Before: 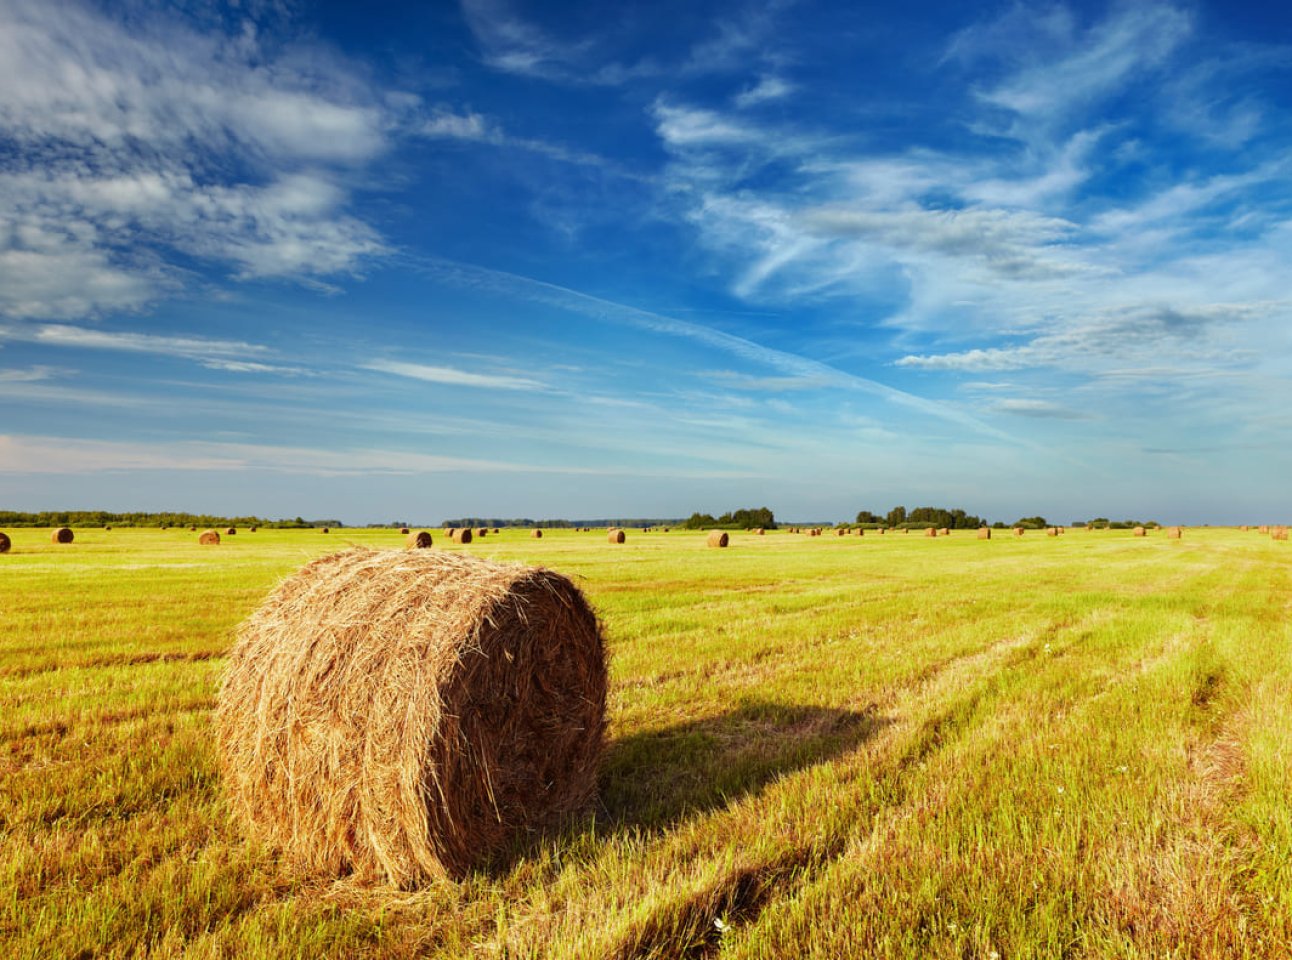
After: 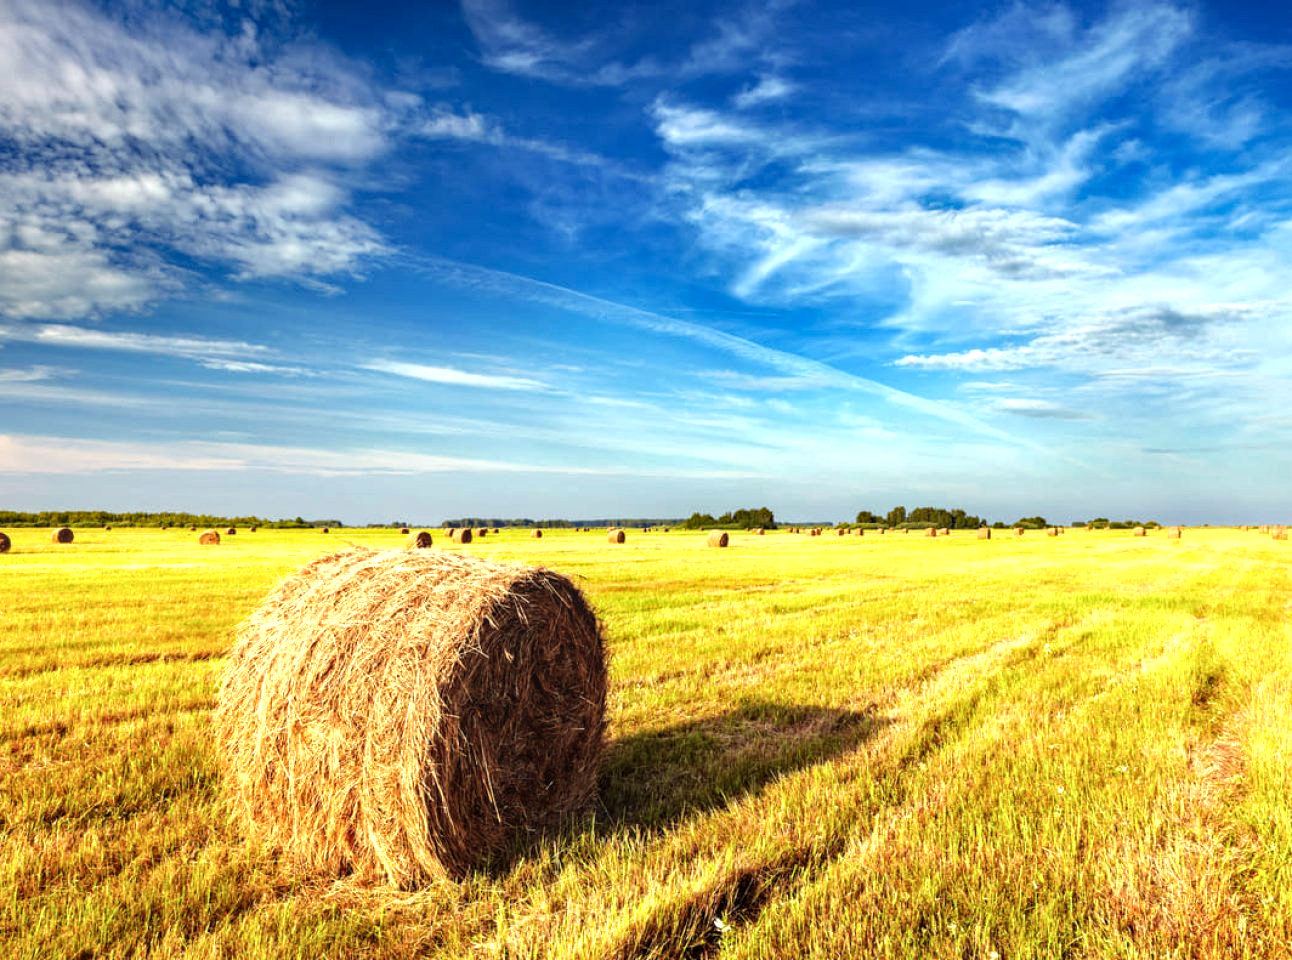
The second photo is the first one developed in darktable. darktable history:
color balance rgb: linear chroma grading › shadows -3.472%, linear chroma grading › highlights -4.35%, perceptual saturation grading › global saturation 0.472%
tone equalizer: -8 EV -0.781 EV, -7 EV -0.726 EV, -6 EV -0.629 EV, -5 EV -0.404 EV, -3 EV 0.392 EV, -2 EV 0.6 EV, -1 EV 0.675 EV, +0 EV 0.733 EV
local contrast: on, module defaults
haze removal: compatibility mode true, adaptive false
